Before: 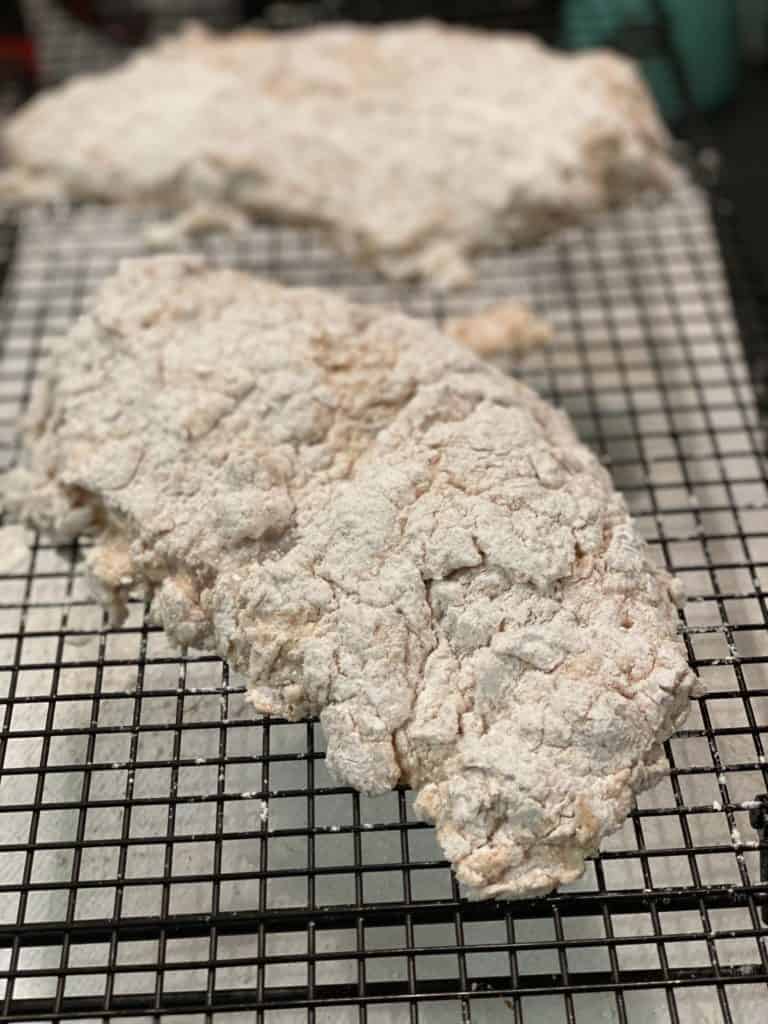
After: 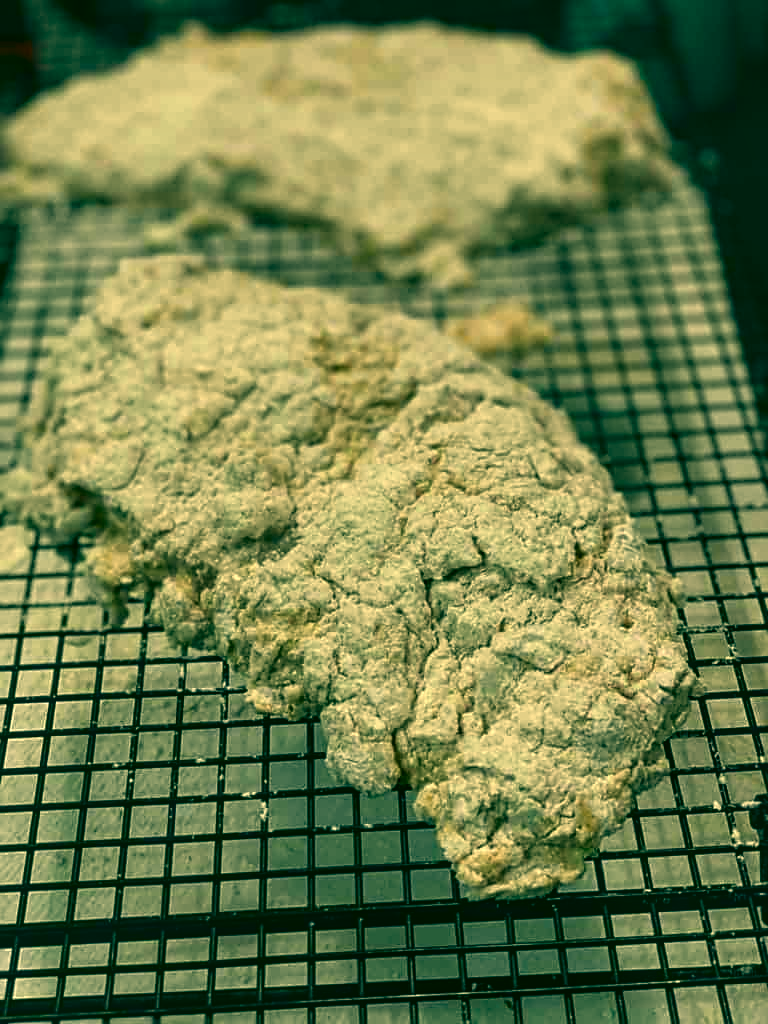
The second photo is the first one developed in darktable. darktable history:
contrast brightness saturation: brightness -0.2, saturation 0.08
sharpen: radius 1.864, amount 0.398, threshold 1.271
color correction: highlights a* 1.83, highlights b* 34.02, shadows a* -36.68, shadows b* -5.48
local contrast: on, module defaults
